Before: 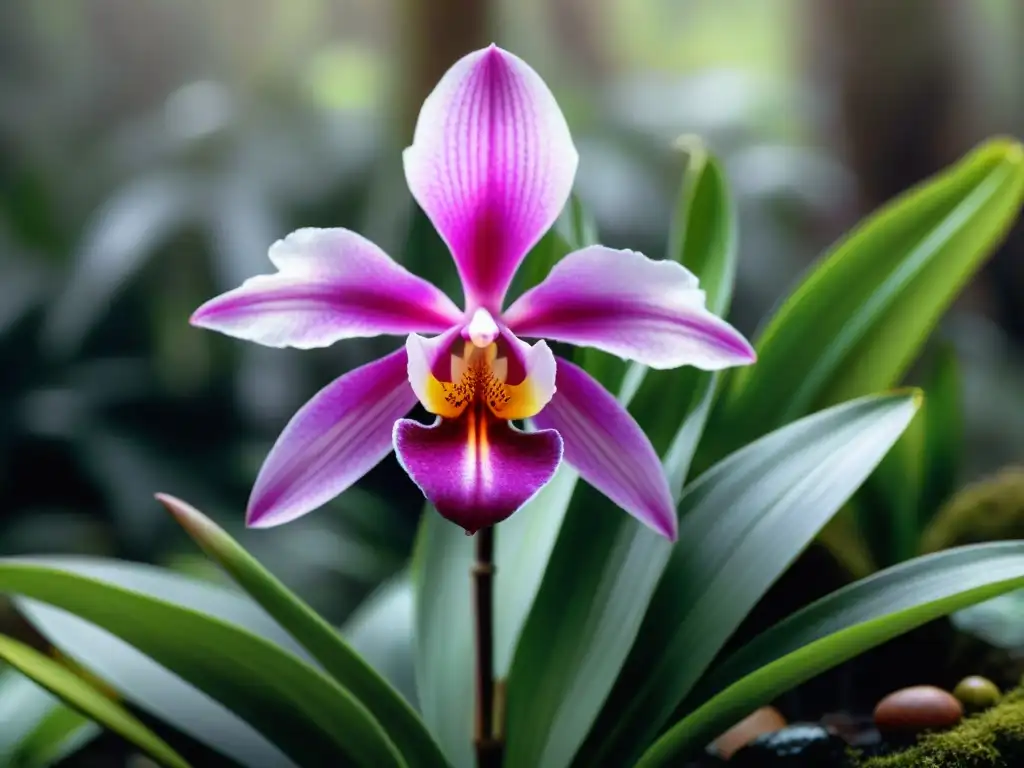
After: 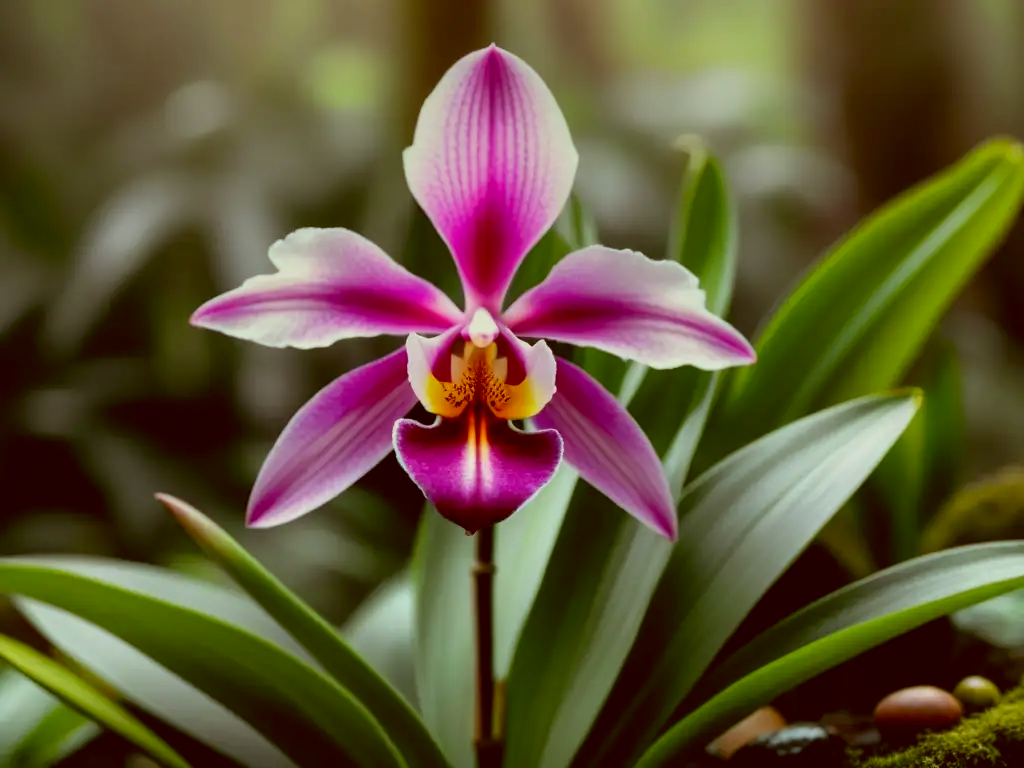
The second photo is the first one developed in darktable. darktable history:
color correction: highlights a* -5.3, highlights b* 9.8, shadows a* 9.8, shadows b* 24.26
graduated density: rotation -0.352°, offset 57.64
